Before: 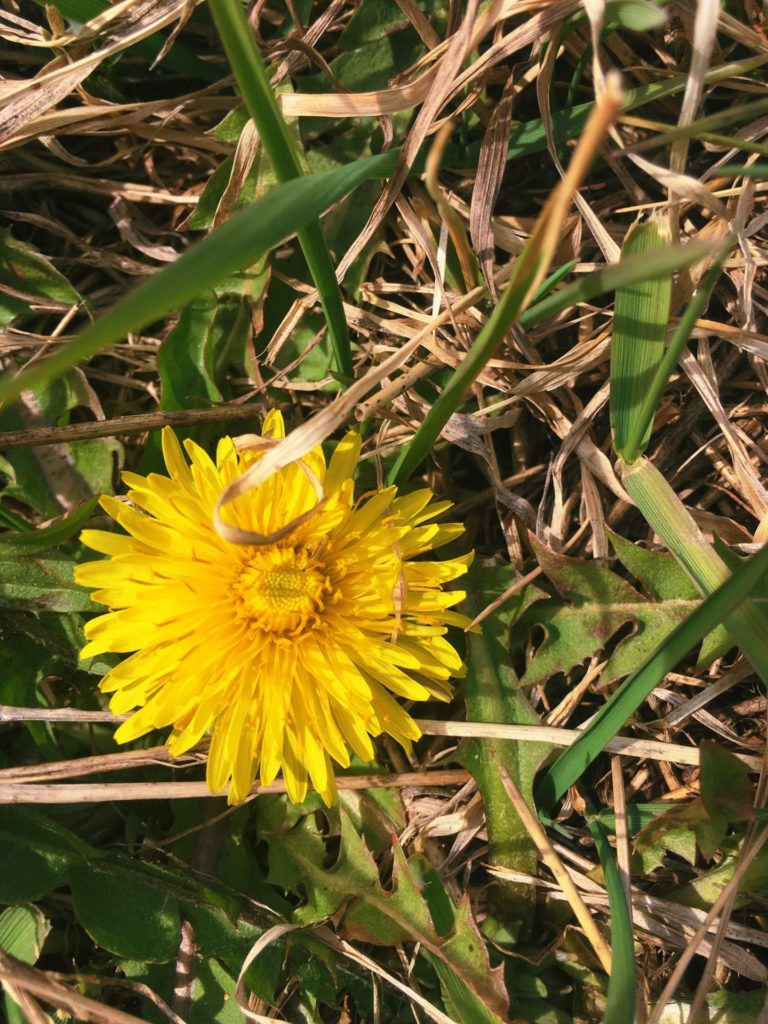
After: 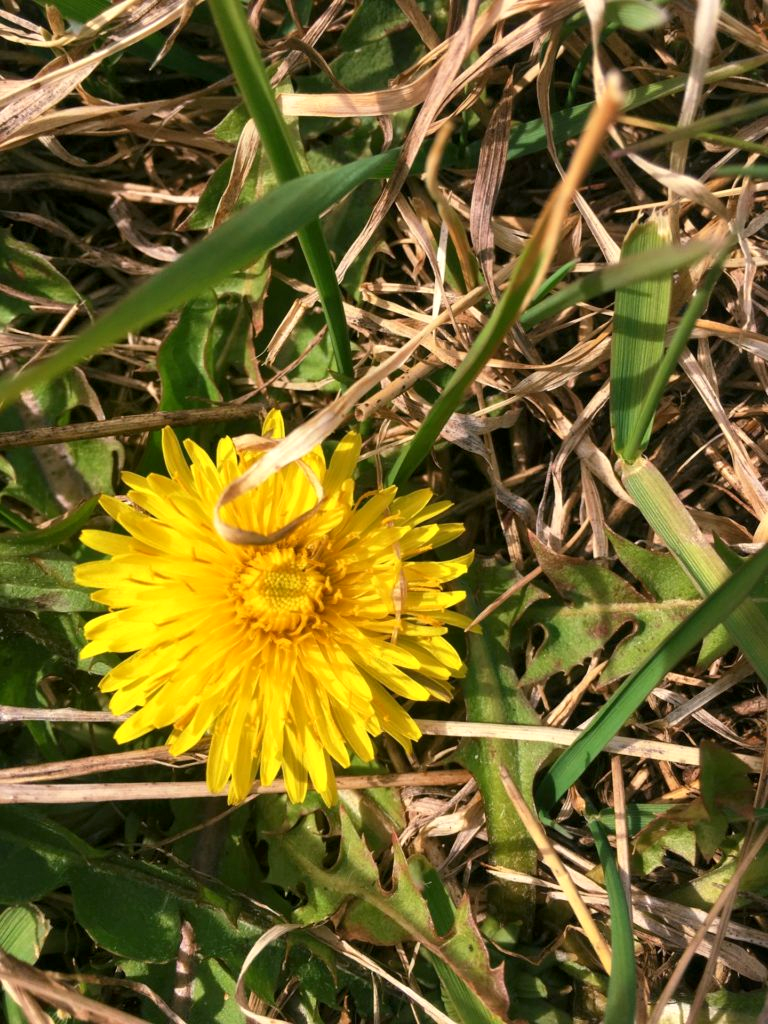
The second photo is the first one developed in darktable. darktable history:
local contrast: mode bilateral grid, contrast 20, coarseness 50, detail 120%, midtone range 0.2
exposure: black level correction 0.002, exposure 0.15 EV, compensate highlight preservation false
